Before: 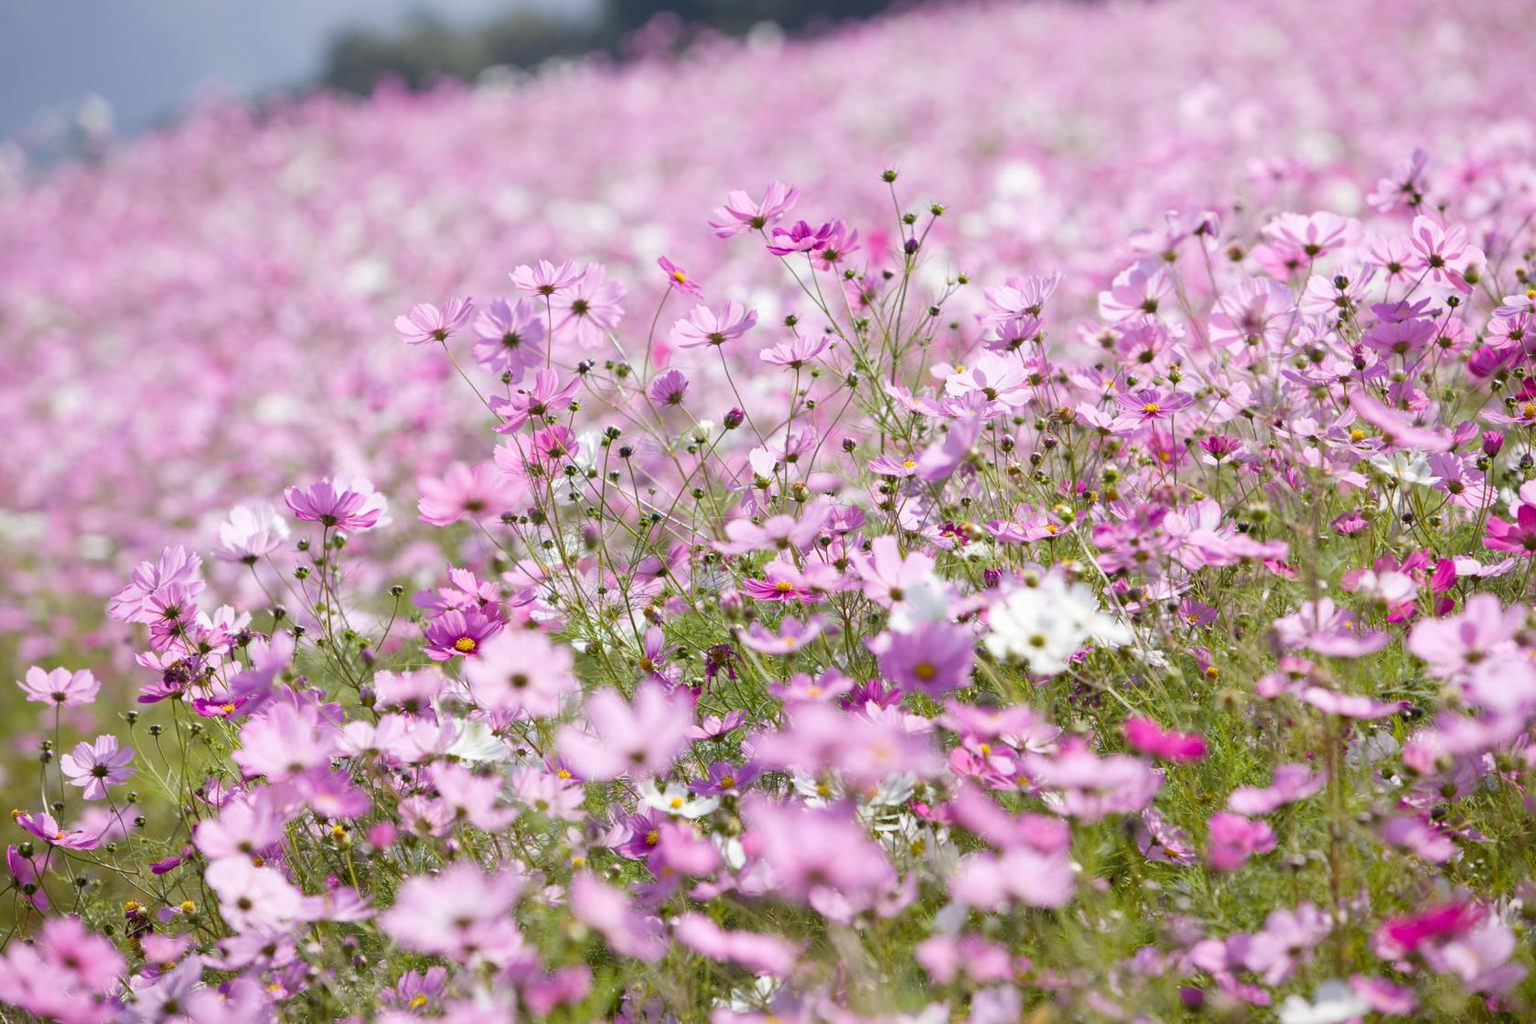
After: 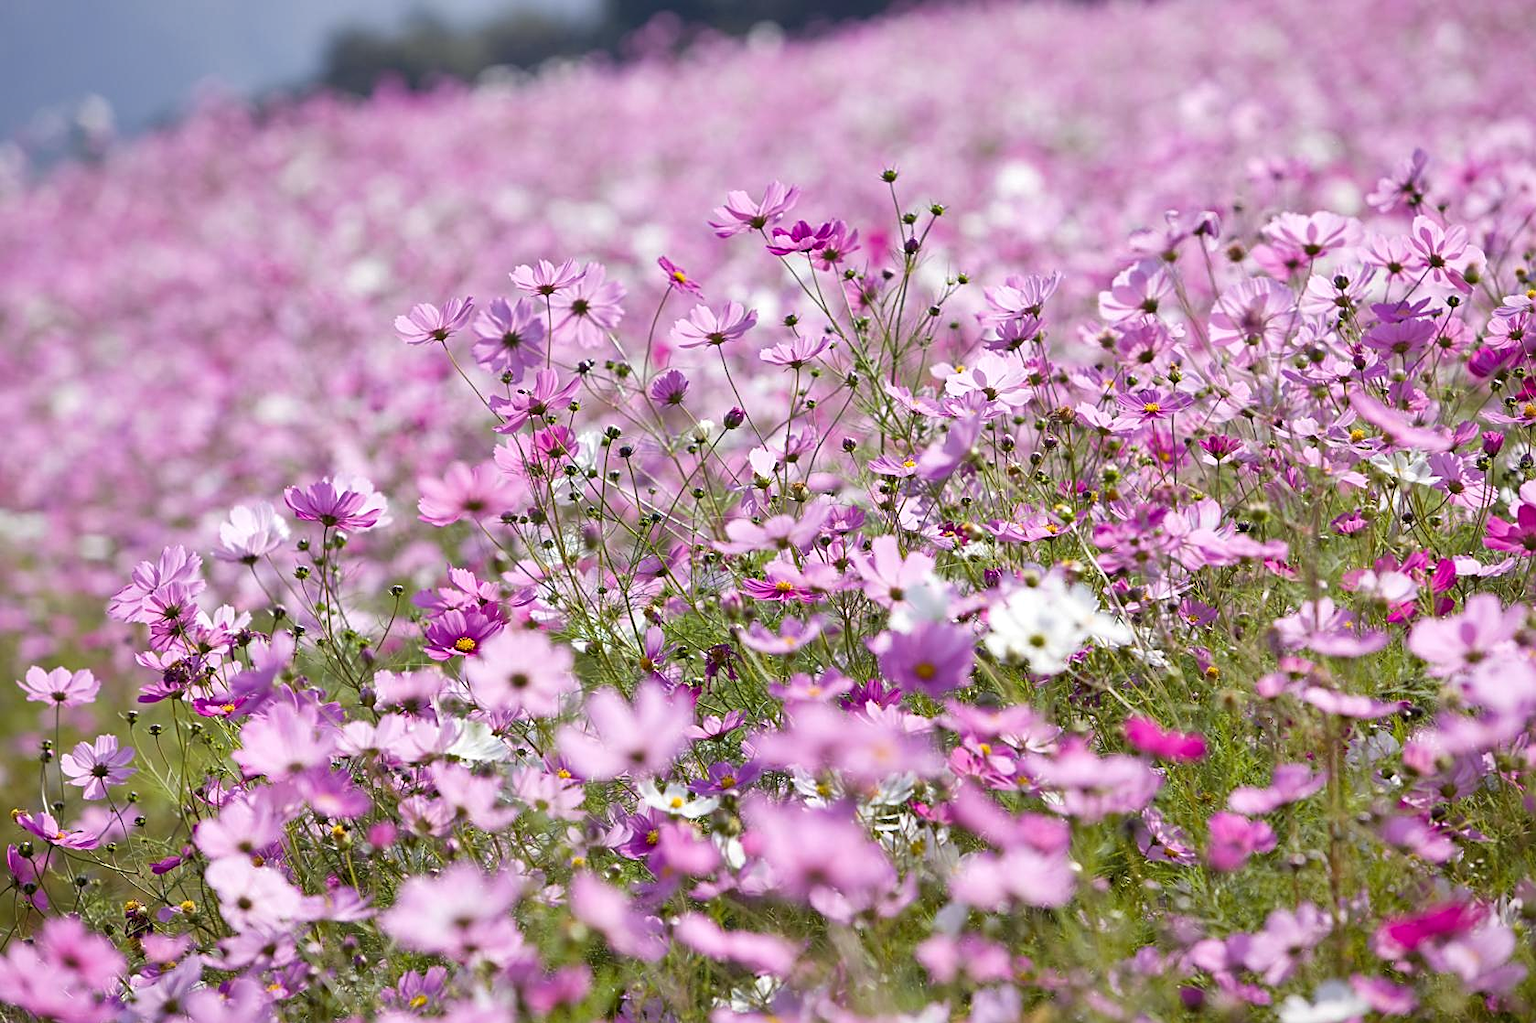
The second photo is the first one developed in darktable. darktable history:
sharpen: on, module defaults
shadows and highlights: soften with gaussian
color balance: gamma [0.9, 0.988, 0.975, 1.025], gain [1.05, 1, 1, 1]
